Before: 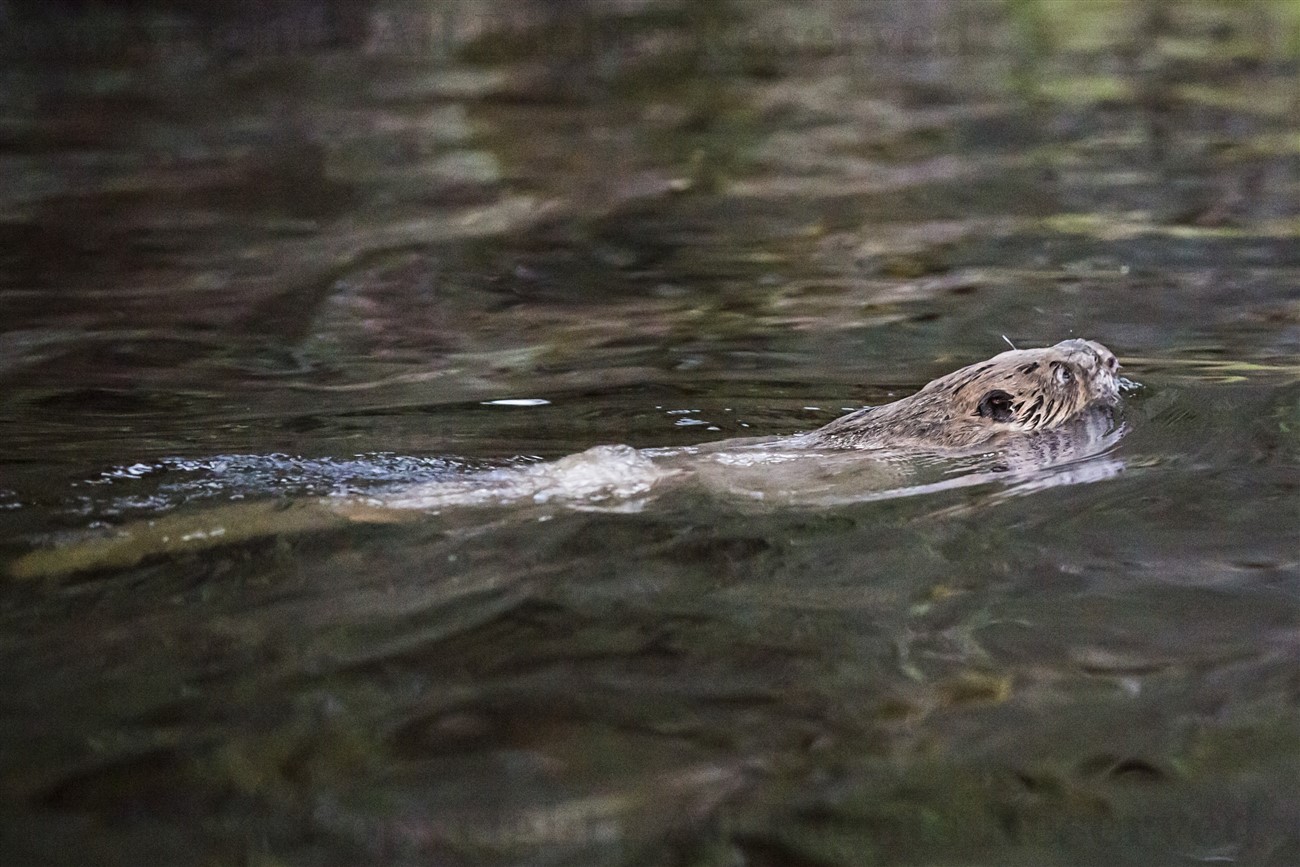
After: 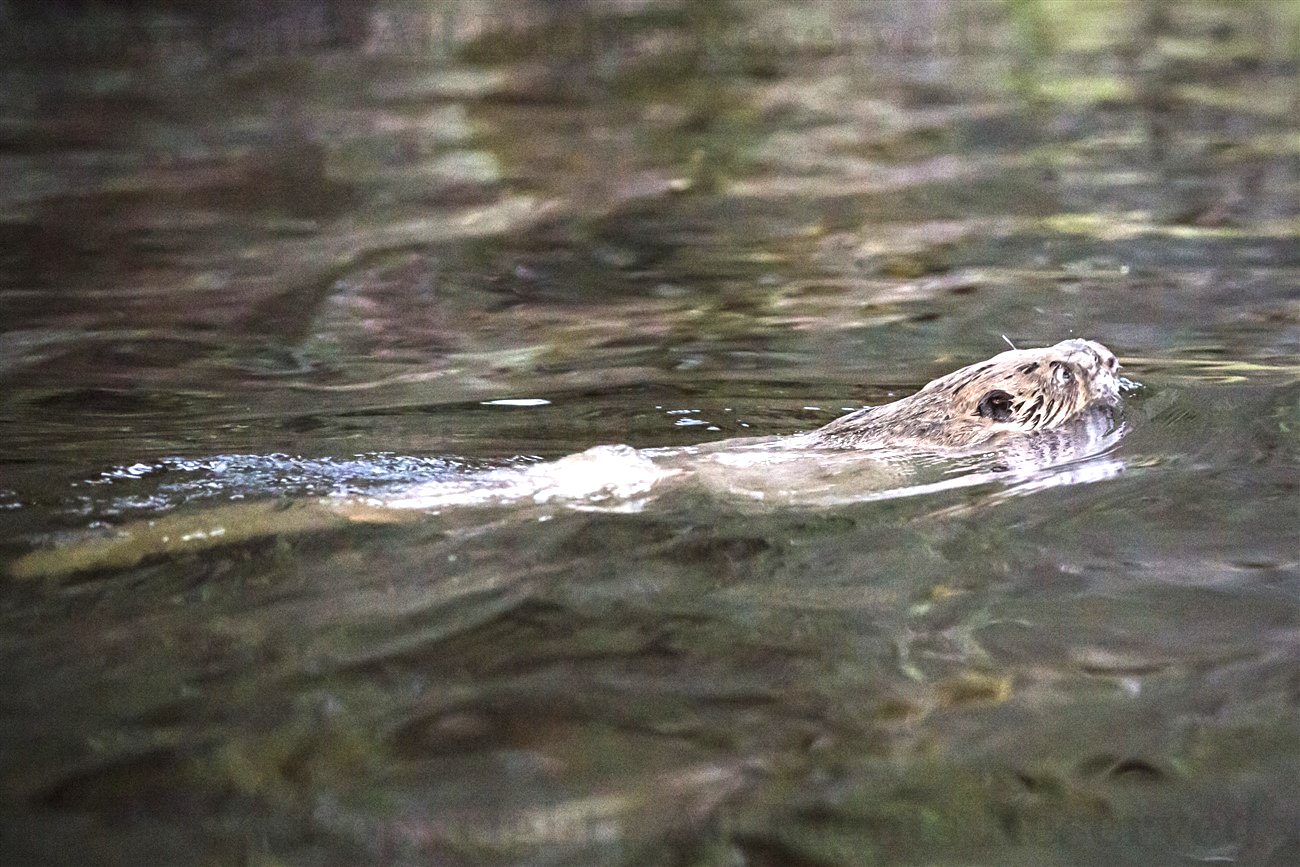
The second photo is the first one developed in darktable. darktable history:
vignetting: fall-off radius 60.92%
exposure: black level correction 0, exposure 1.1 EV, compensate highlight preservation false
